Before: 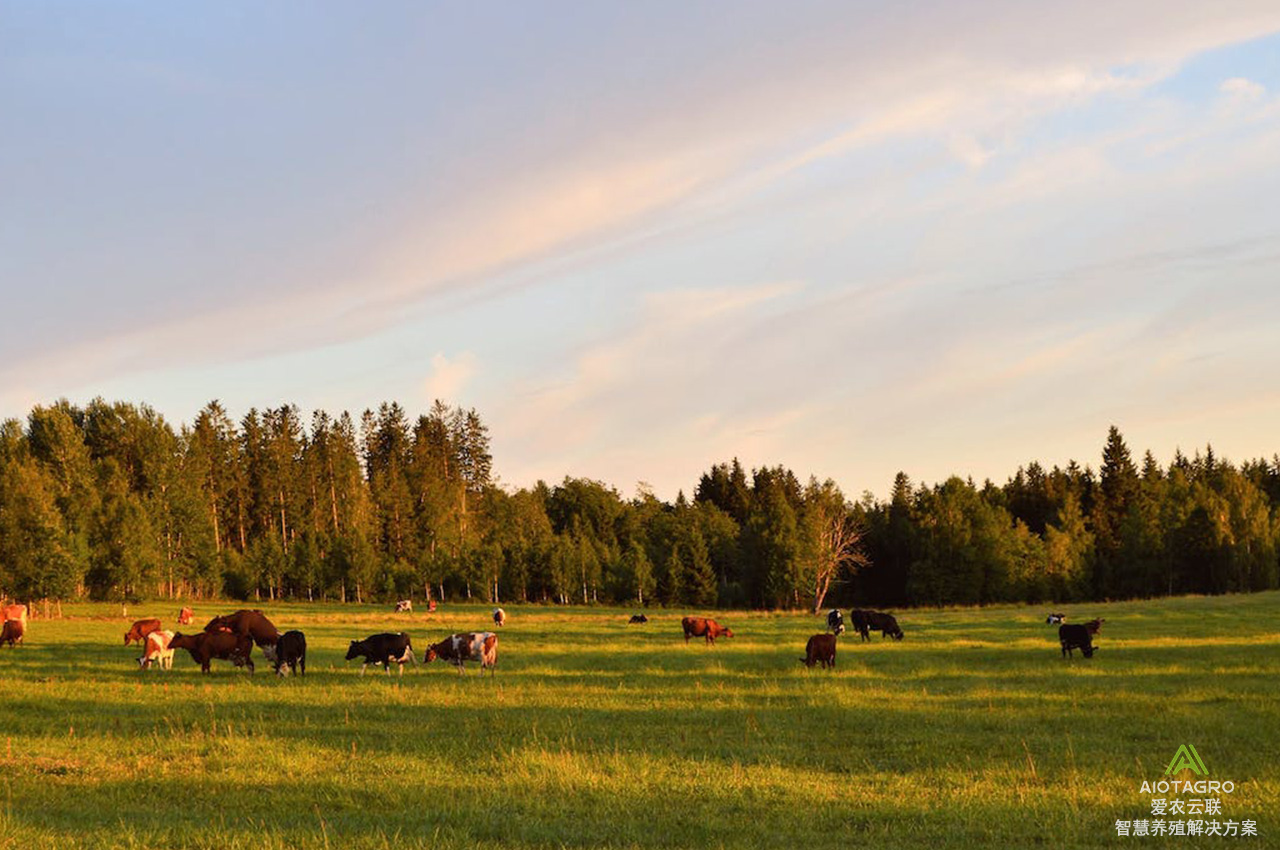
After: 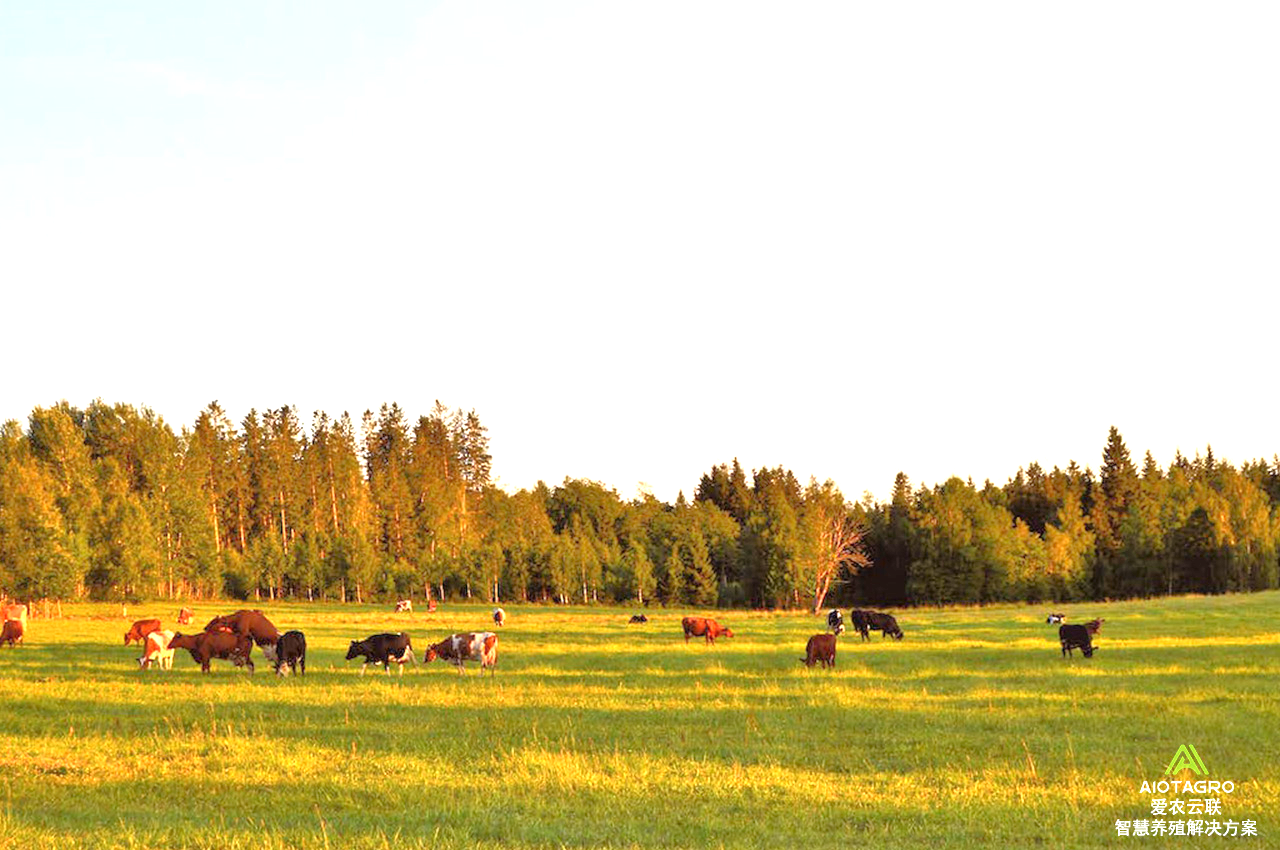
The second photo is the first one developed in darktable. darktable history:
exposure: exposure 1.14 EV, compensate exposure bias true, compensate highlight preservation false
tone equalizer: -7 EV 0.159 EV, -6 EV 0.56 EV, -5 EV 1.14 EV, -4 EV 1.32 EV, -3 EV 1.18 EV, -2 EV 0.6 EV, -1 EV 0.152 EV, luminance estimator HSV value / RGB max
